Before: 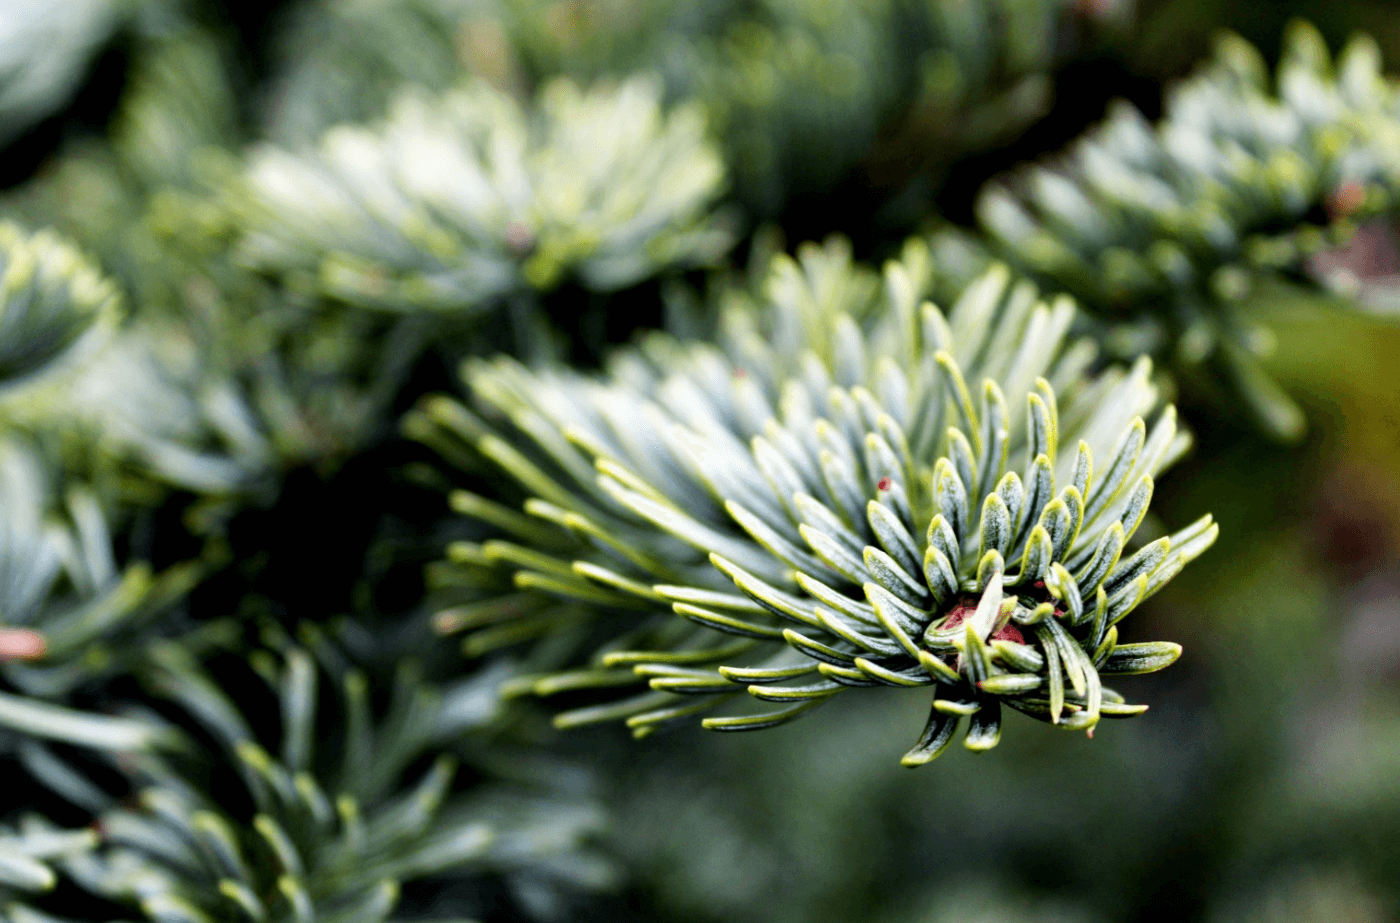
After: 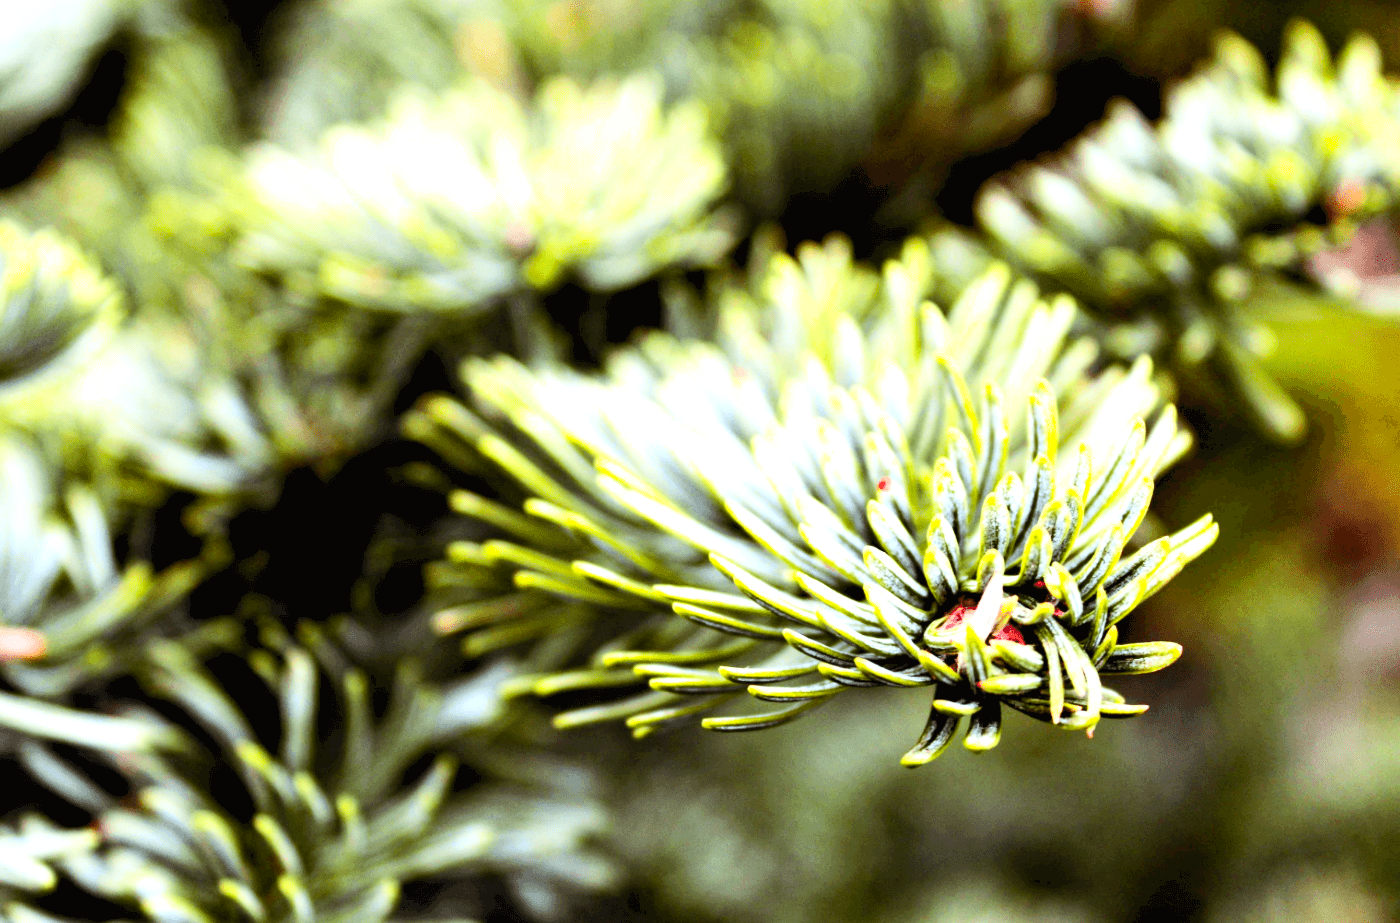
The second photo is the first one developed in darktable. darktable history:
white balance: red 0.976, blue 1.04
contrast brightness saturation: contrast 0.2, brightness 0.16, saturation 0.22
color balance rgb: shadows lift › chroma 4.41%, shadows lift › hue 27°, power › chroma 2.5%, power › hue 70°, highlights gain › chroma 1%, highlights gain › hue 27°, saturation formula JzAzBz (2021)
exposure: black level correction 0, exposure 0.877 EV, compensate exposure bias true, compensate highlight preservation false
